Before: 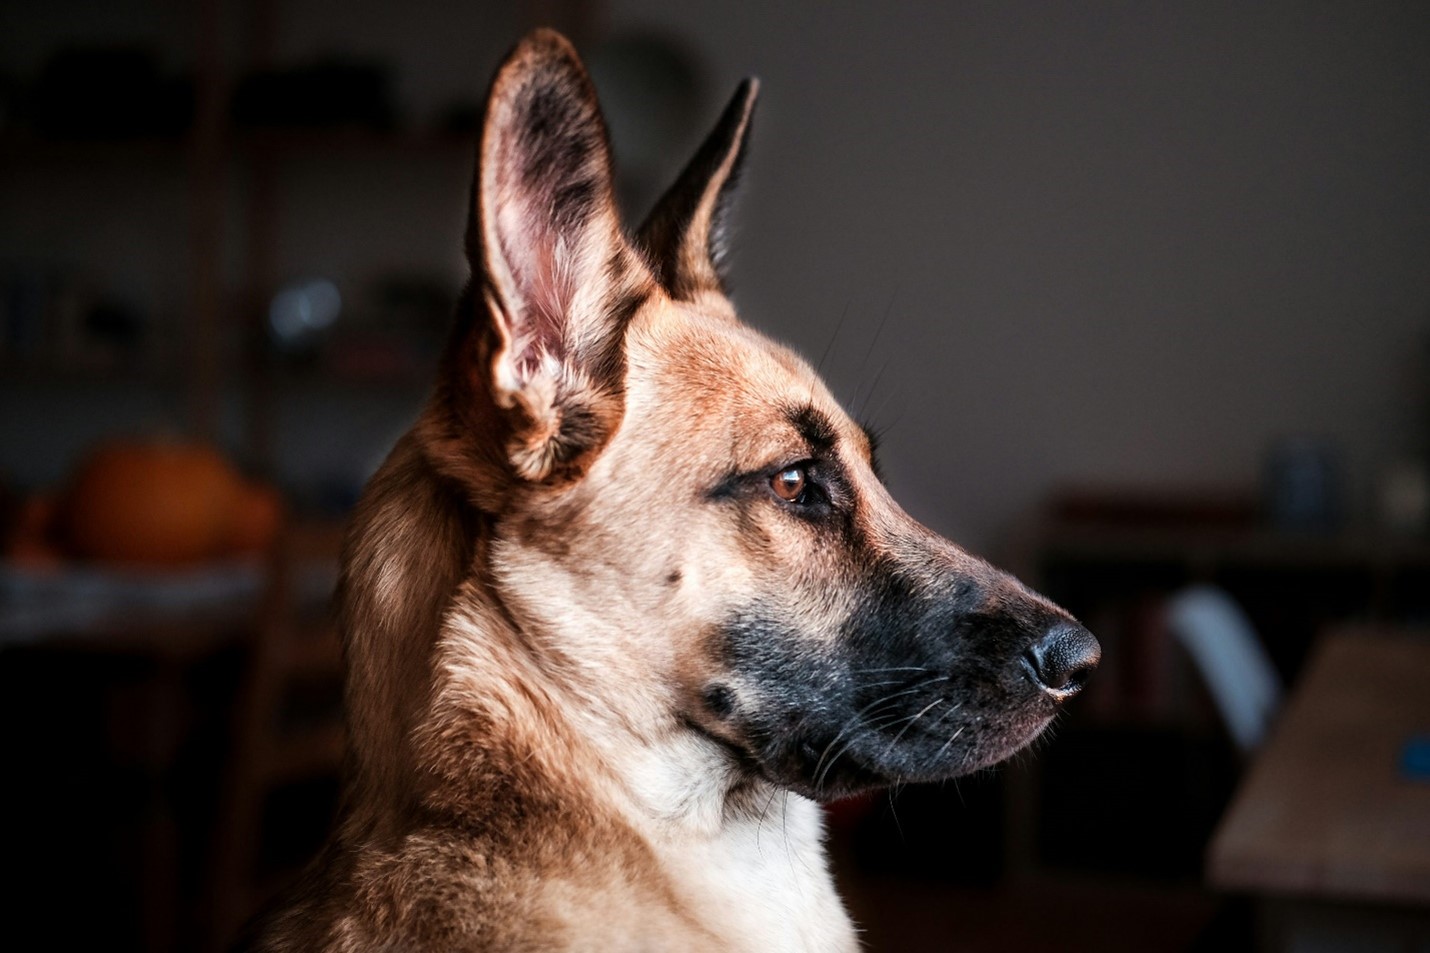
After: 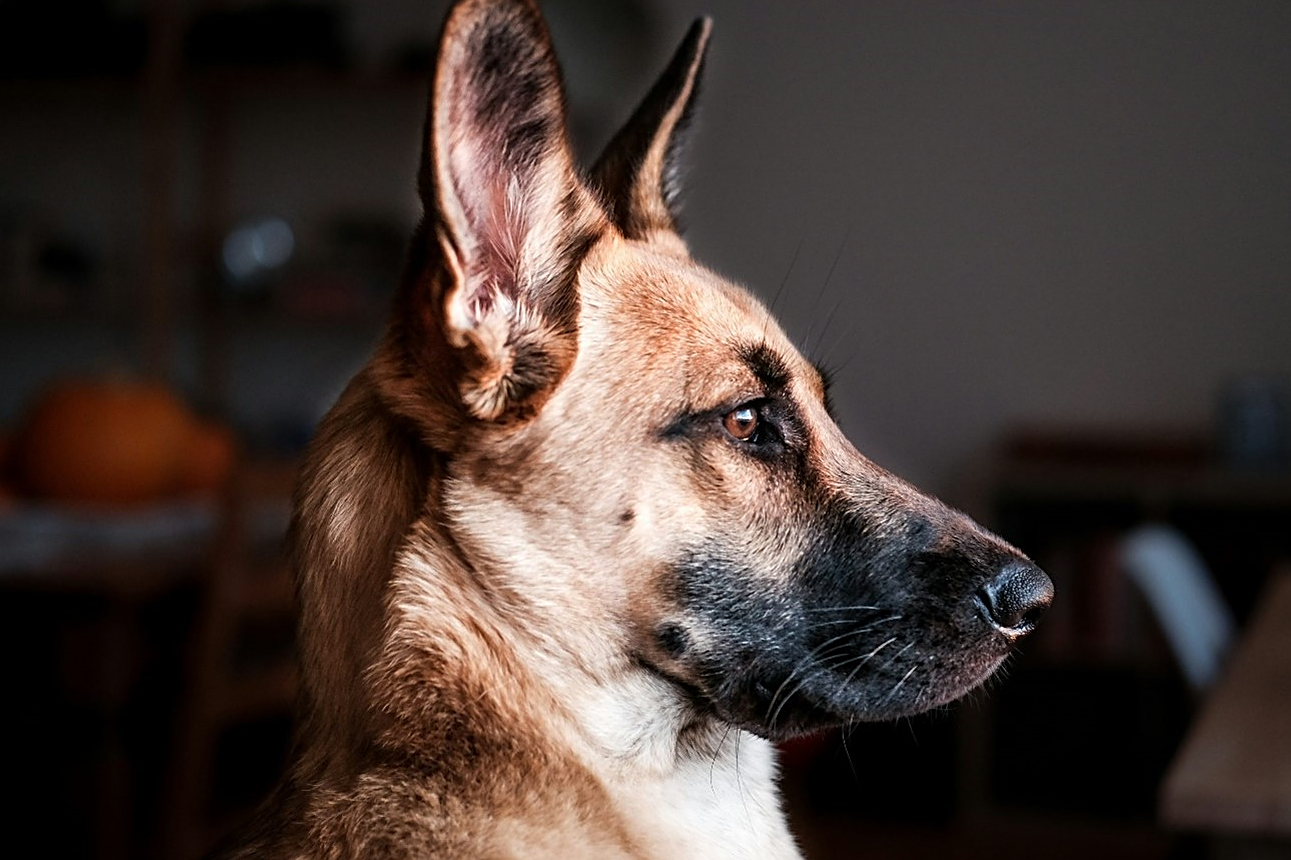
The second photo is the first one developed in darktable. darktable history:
crop: left 3.305%, top 6.436%, right 6.389%, bottom 3.258%
sharpen: on, module defaults
